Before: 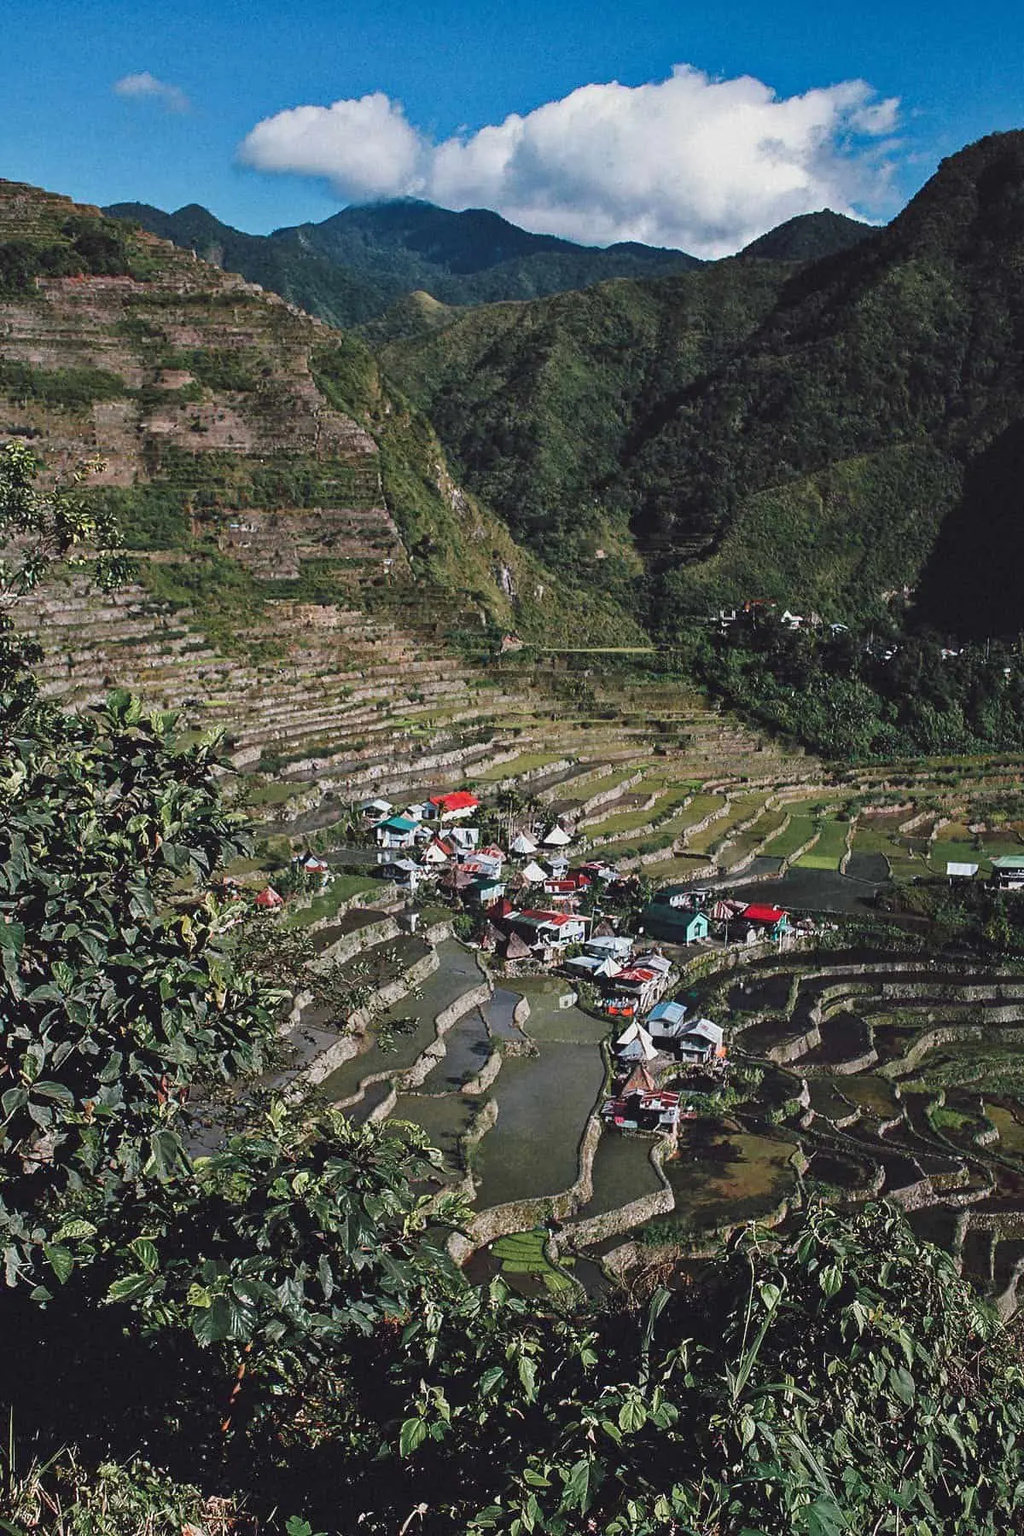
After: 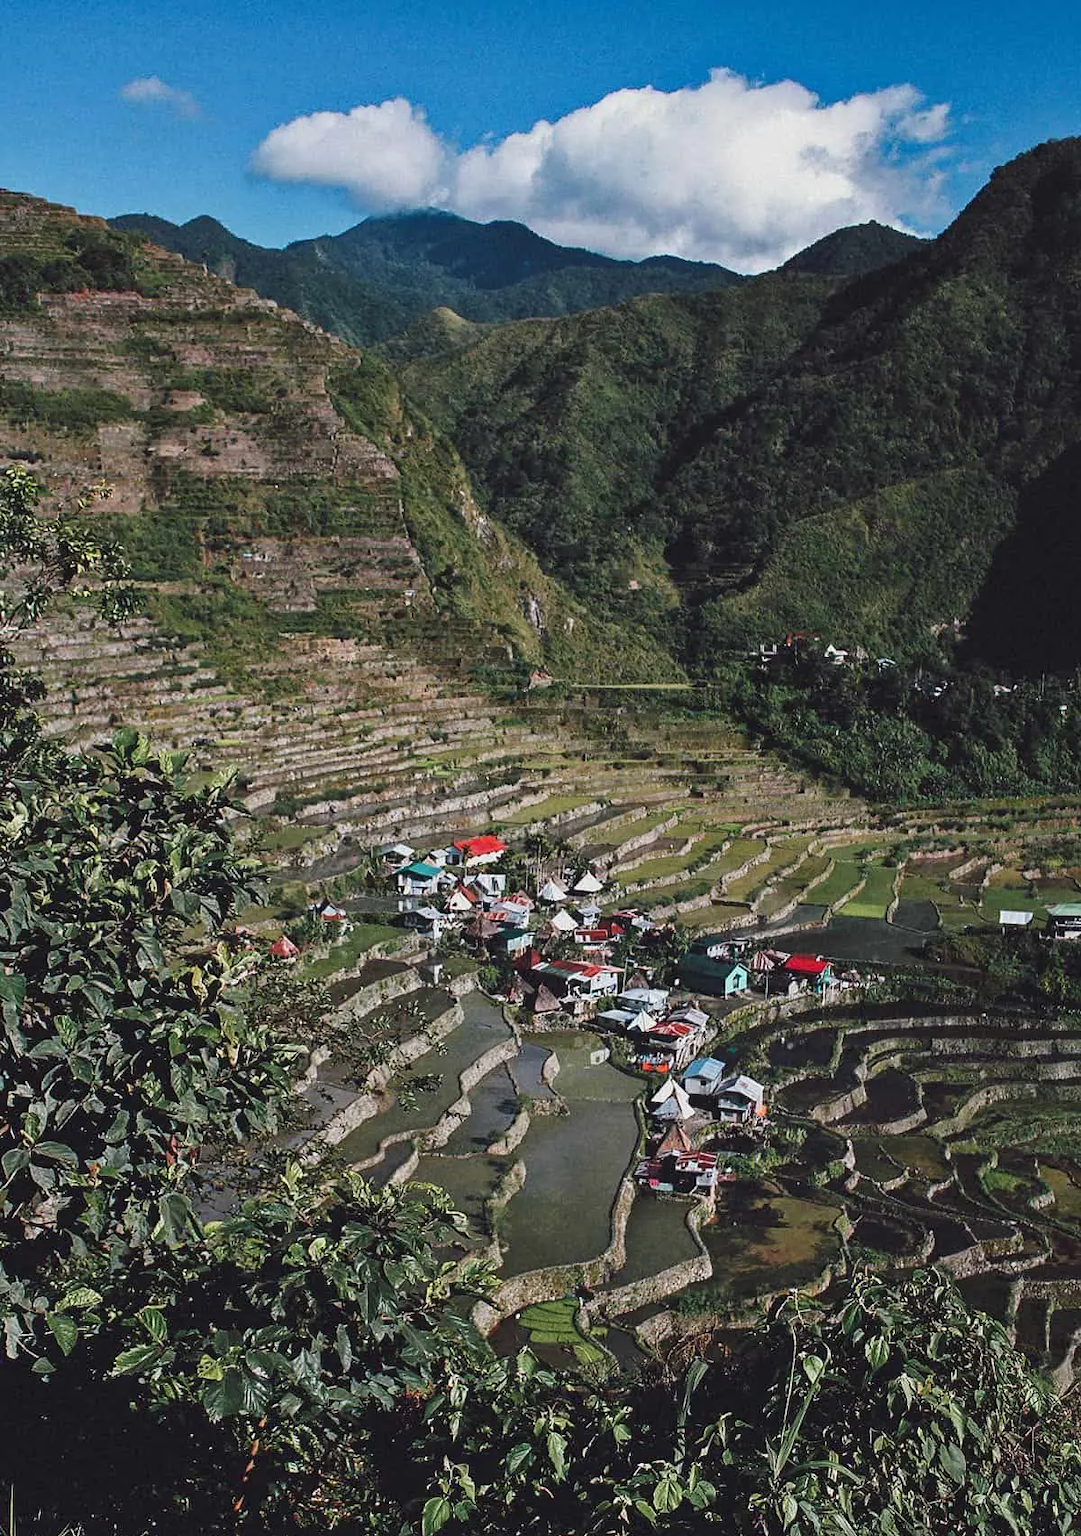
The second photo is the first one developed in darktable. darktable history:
crop and rotate: top 0.011%, bottom 5.232%
